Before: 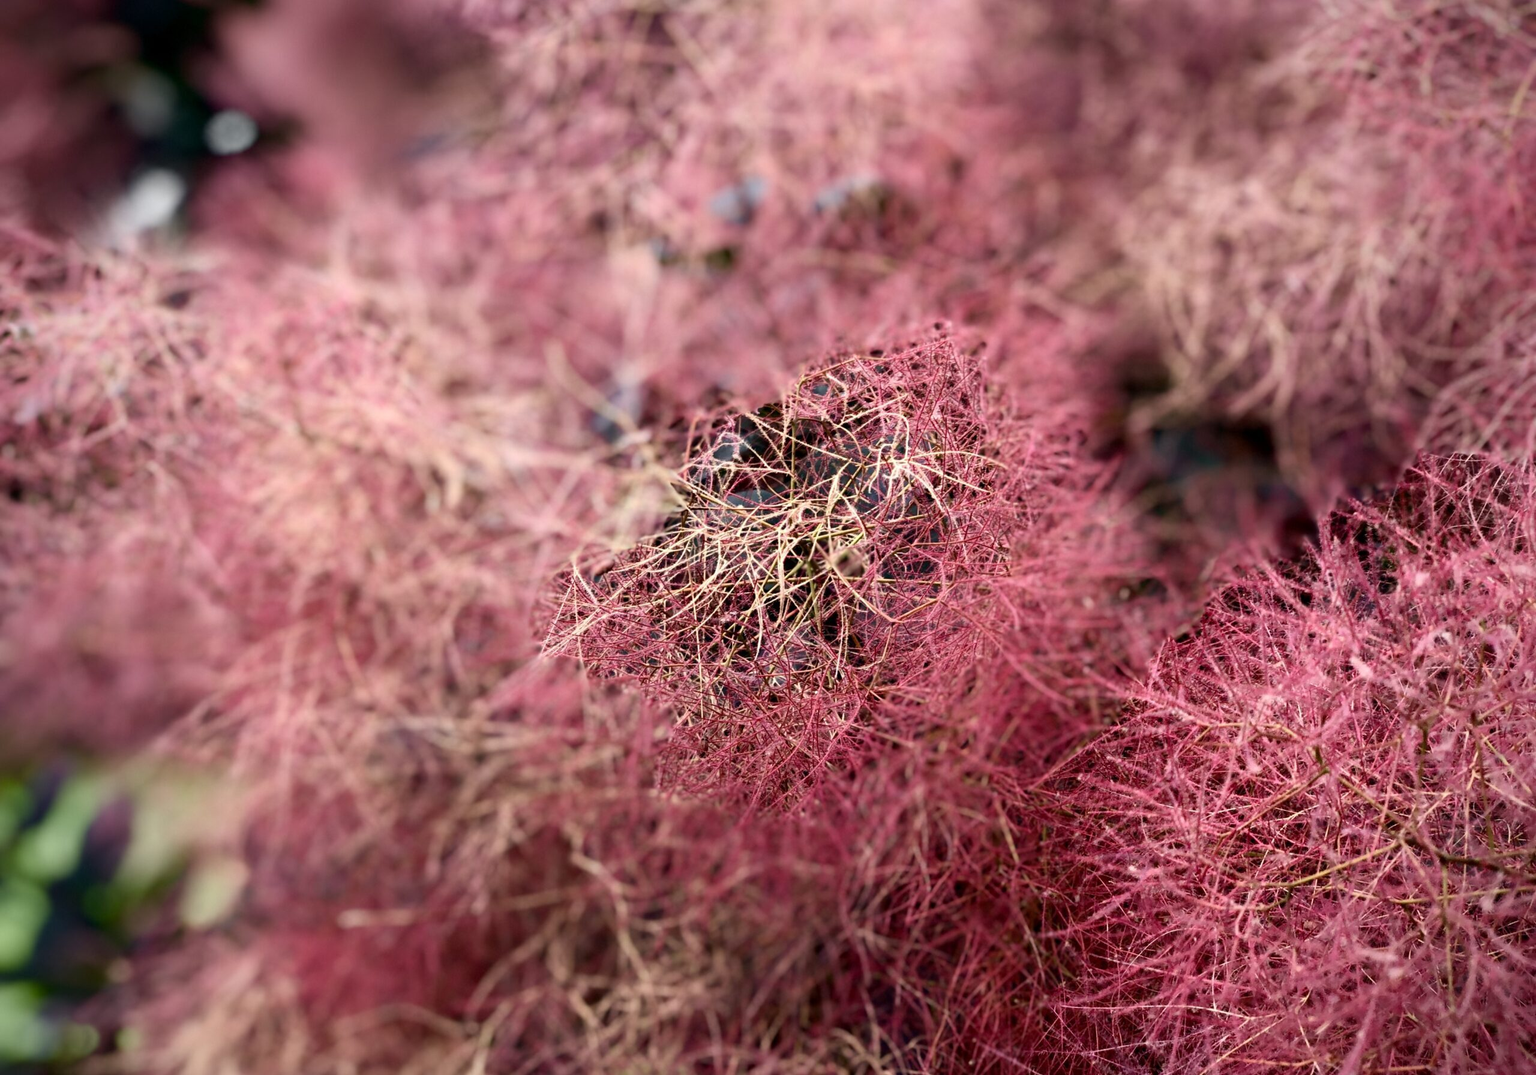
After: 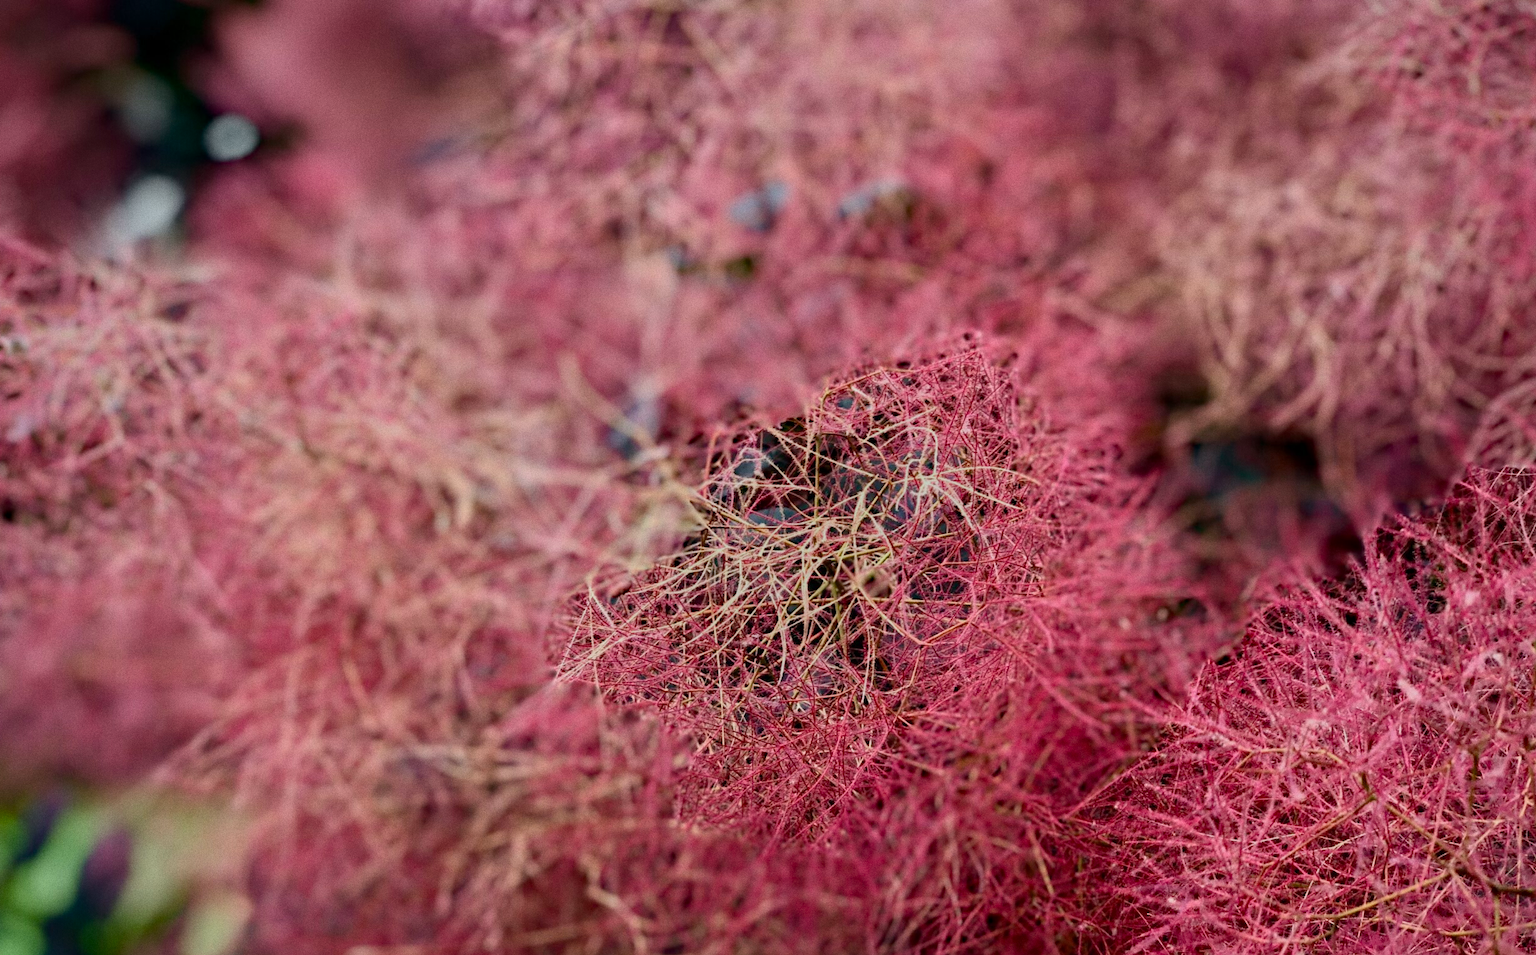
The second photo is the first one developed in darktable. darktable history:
haze removal: compatibility mode true, adaptive false
grain: coarseness 0.47 ISO
crop and rotate: angle 0.2°, left 0.275%, right 3.127%, bottom 14.18%
tone equalizer: -8 EV -0.002 EV, -7 EV 0.005 EV, -6 EV -0.008 EV, -5 EV 0.007 EV, -4 EV -0.042 EV, -3 EV -0.233 EV, -2 EV -0.662 EV, -1 EV -0.983 EV, +0 EV -0.969 EV, smoothing diameter 2%, edges refinement/feathering 20, mask exposure compensation -1.57 EV, filter diffusion 5
white balance: red 1, blue 1
